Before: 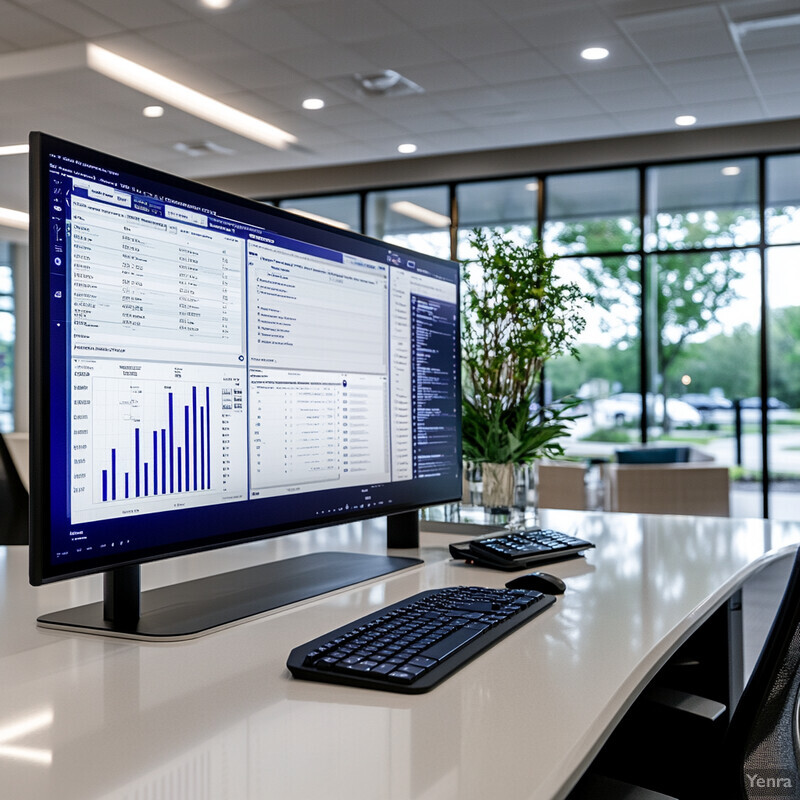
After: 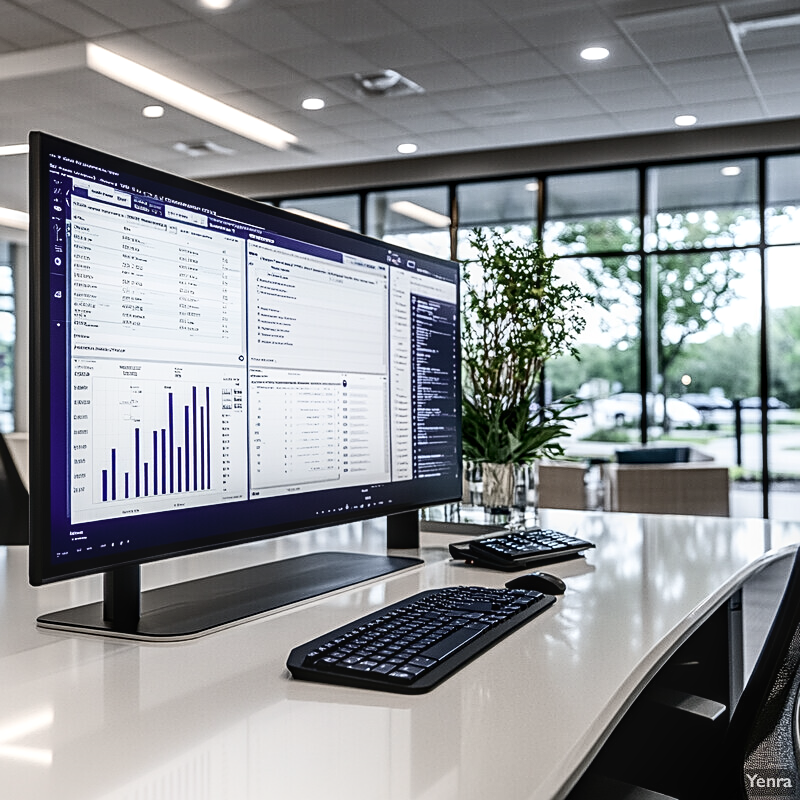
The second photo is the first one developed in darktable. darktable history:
local contrast: on, module defaults
sharpen: on, module defaults
shadows and highlights: highlights 70.55, soften with gaussian
contrast brightness saturation: contrast 0.248, saturation -0.317
